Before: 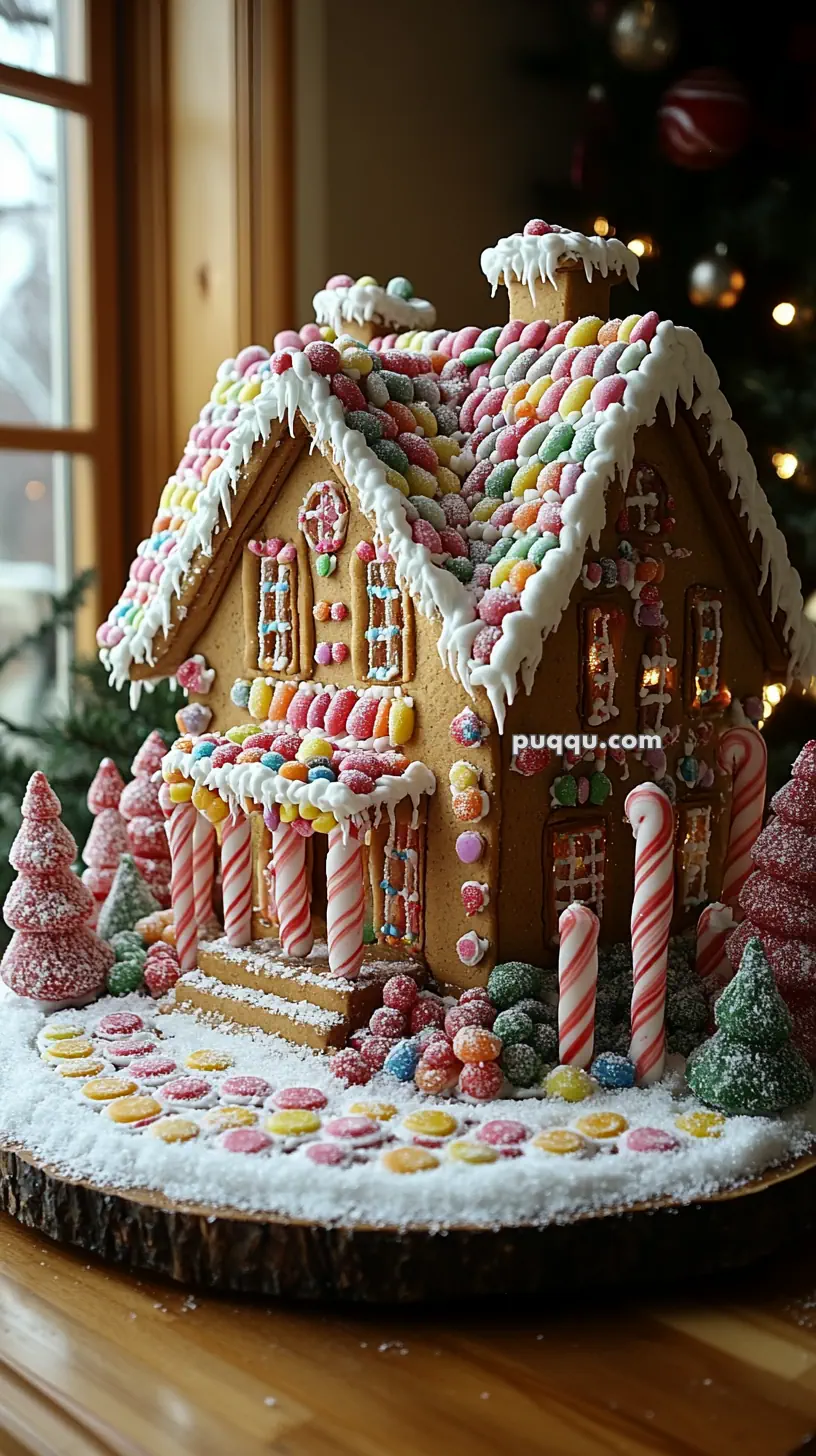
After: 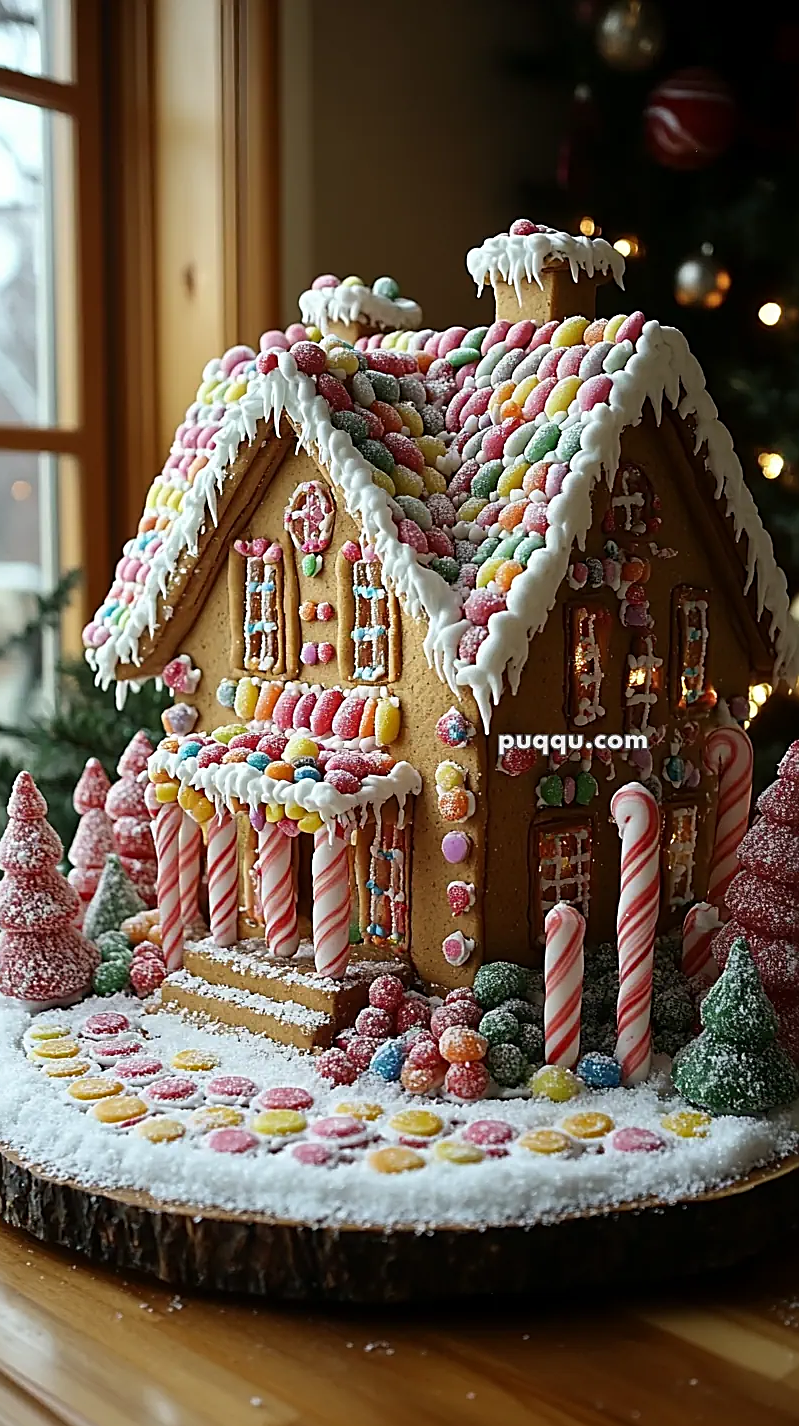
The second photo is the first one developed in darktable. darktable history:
sharpen: on, module defaults
crop: left 1.743%, right 0.268%, bottom 2.011%
